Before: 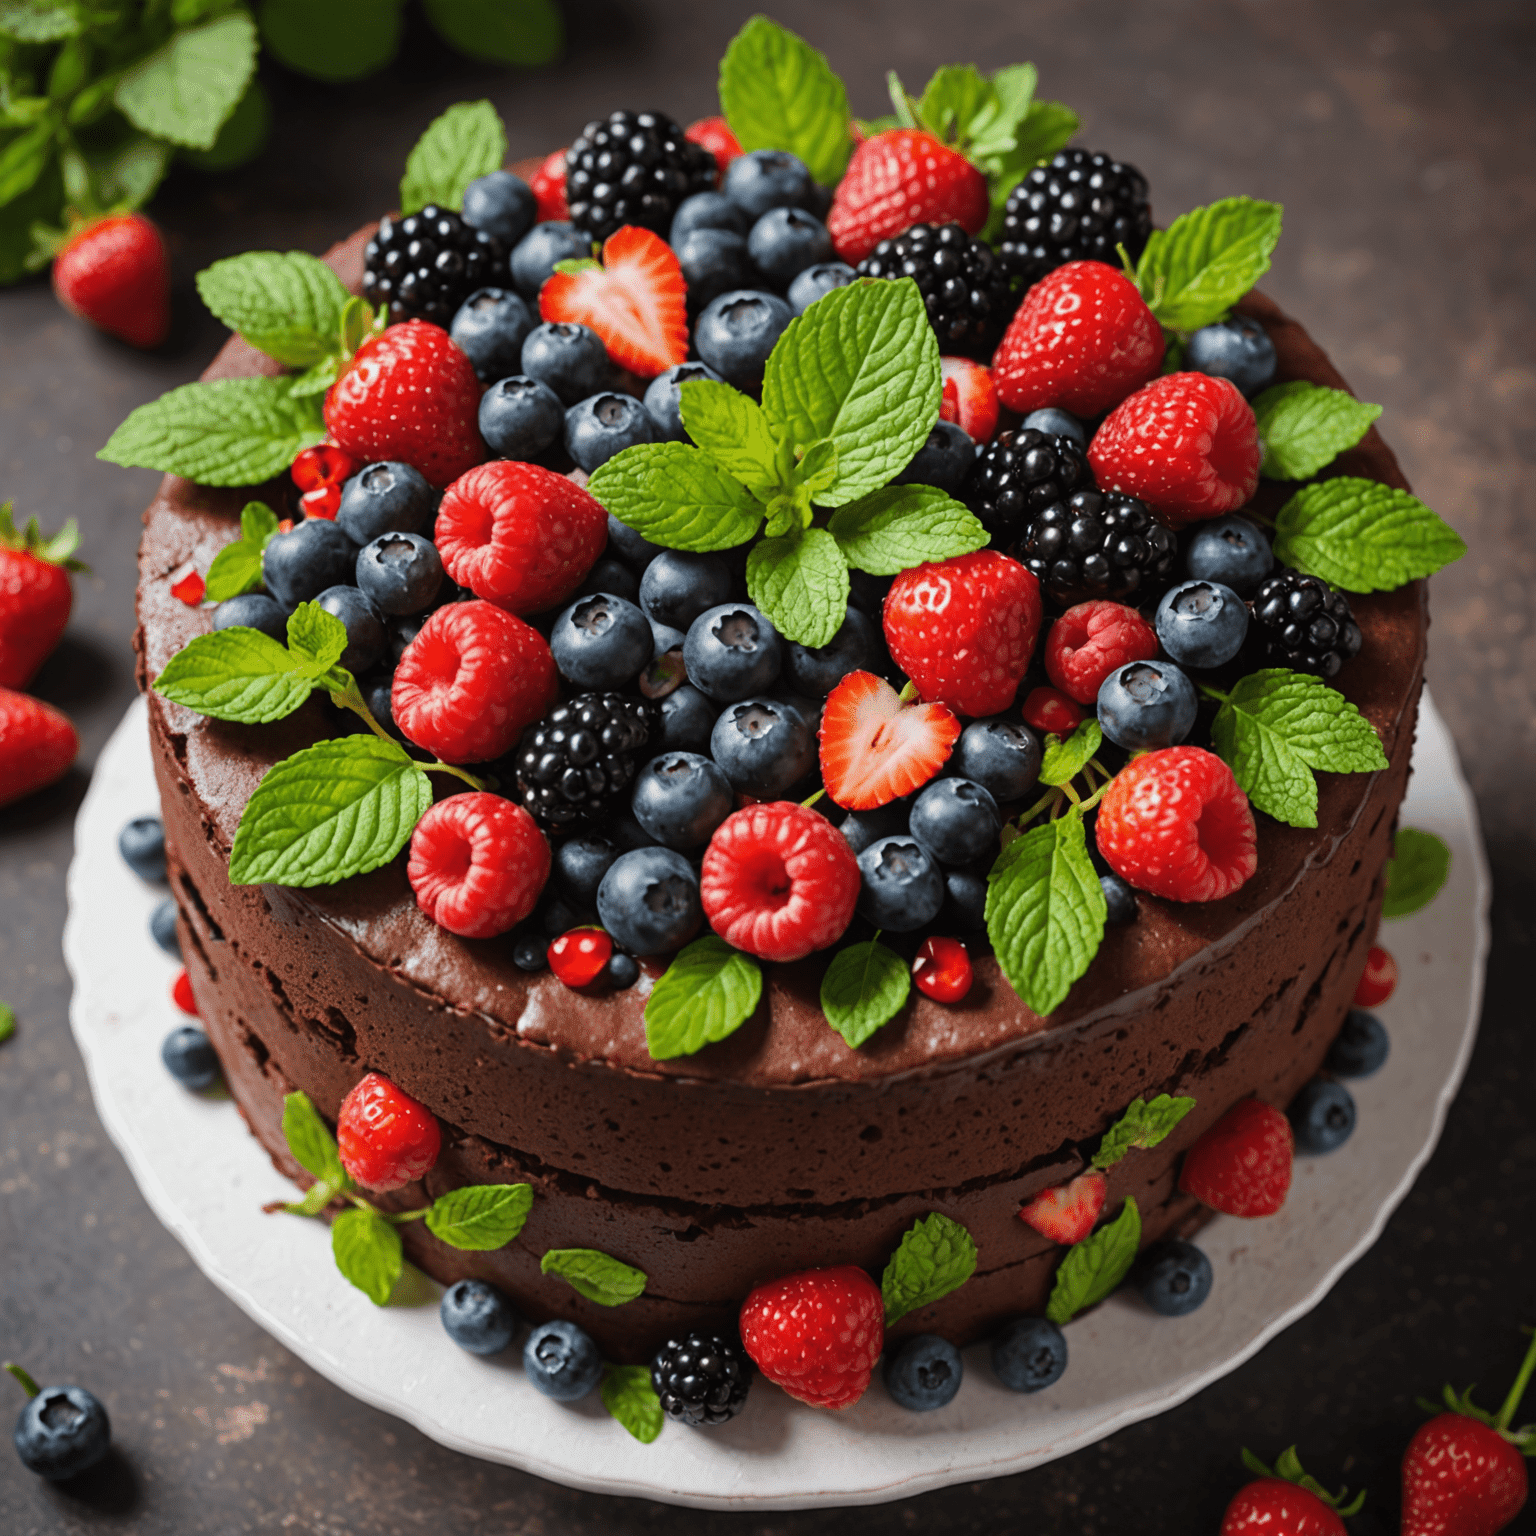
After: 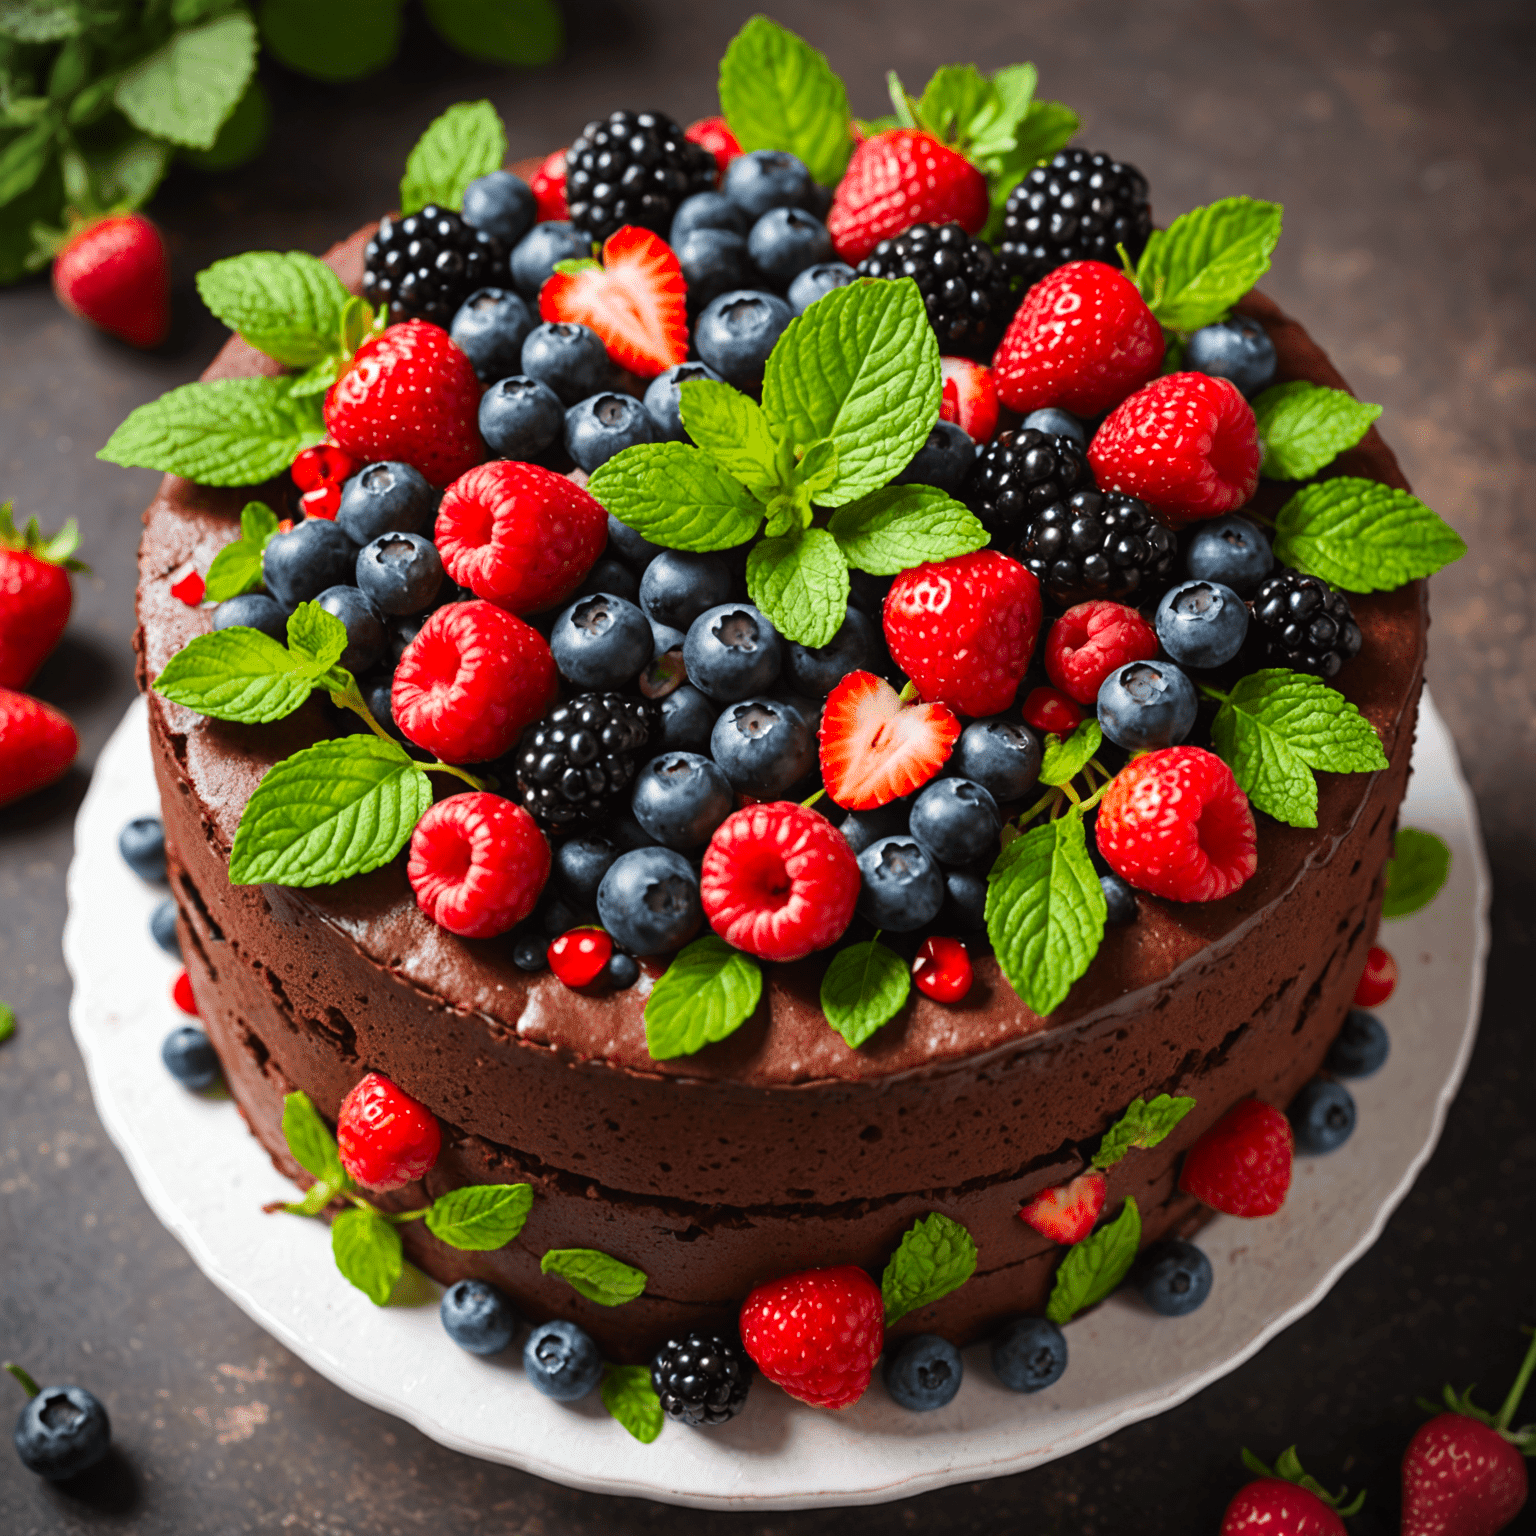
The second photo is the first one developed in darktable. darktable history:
vignetting: fall-off start 99.47%, fall-off radius 65.24%, automatic ratio true
exposure: exposure 0.211 EV, compensate exposure bias true, compensate highlight preservation false
contrast brightness saturation: contrast 0.081, saturation 0.202
